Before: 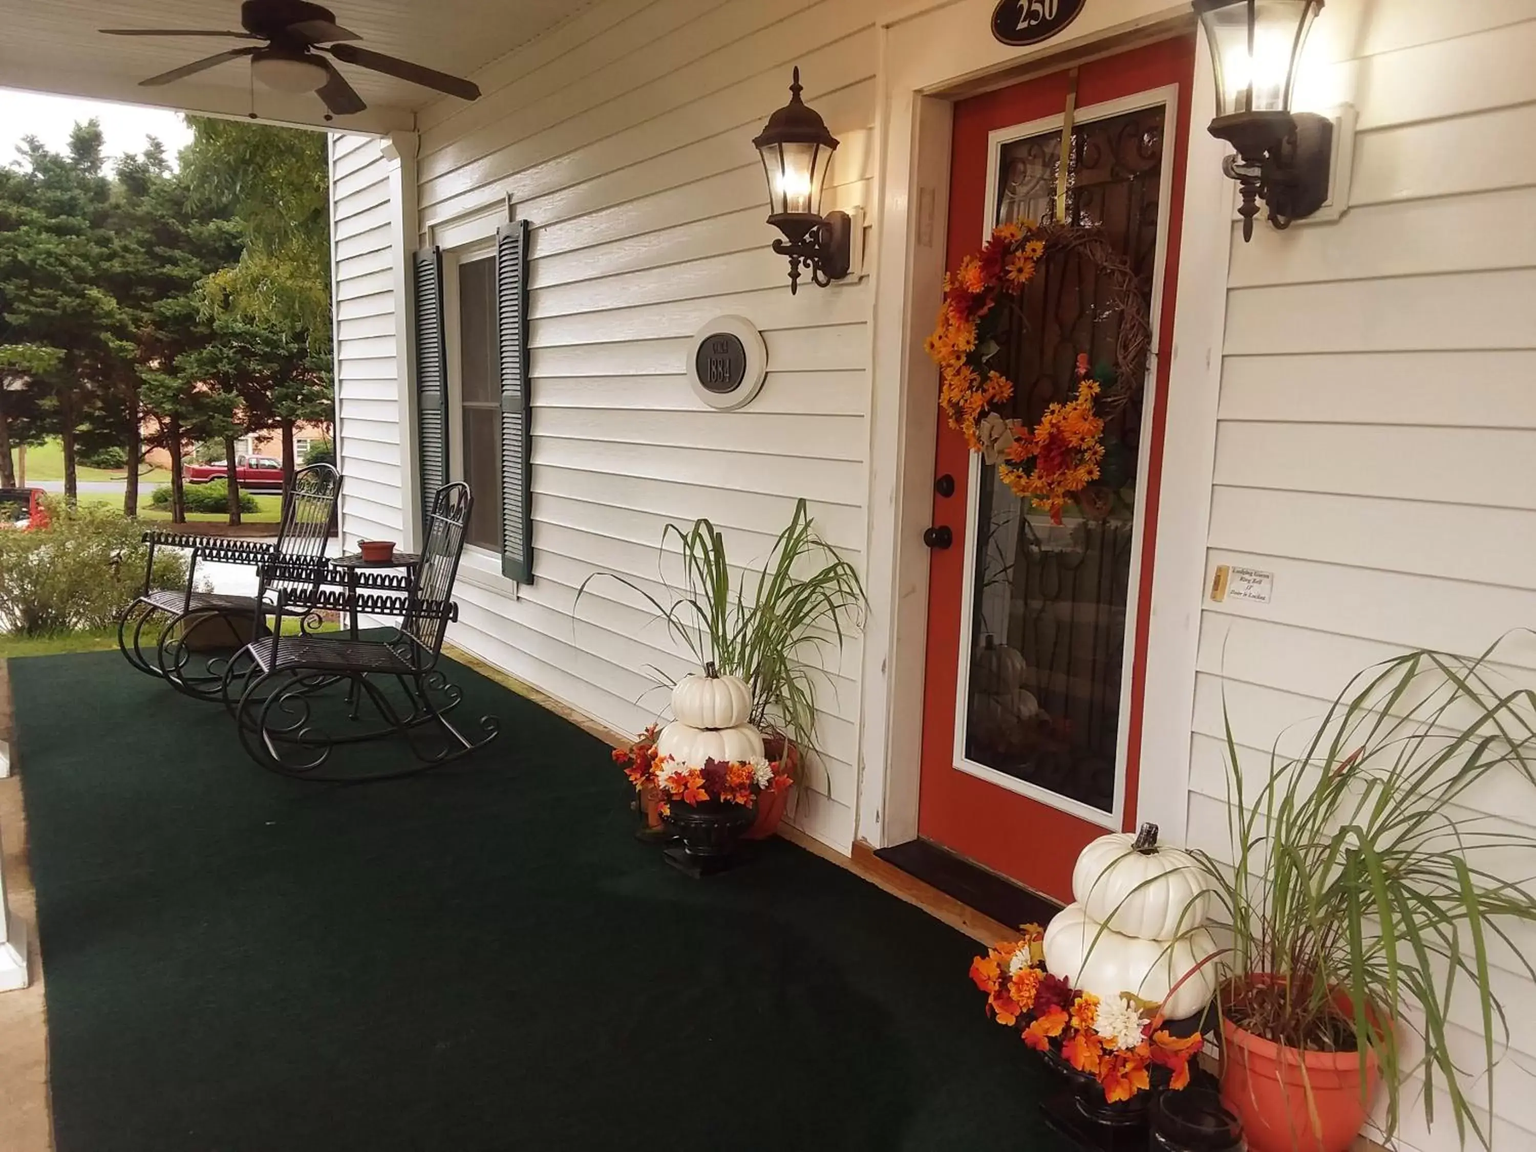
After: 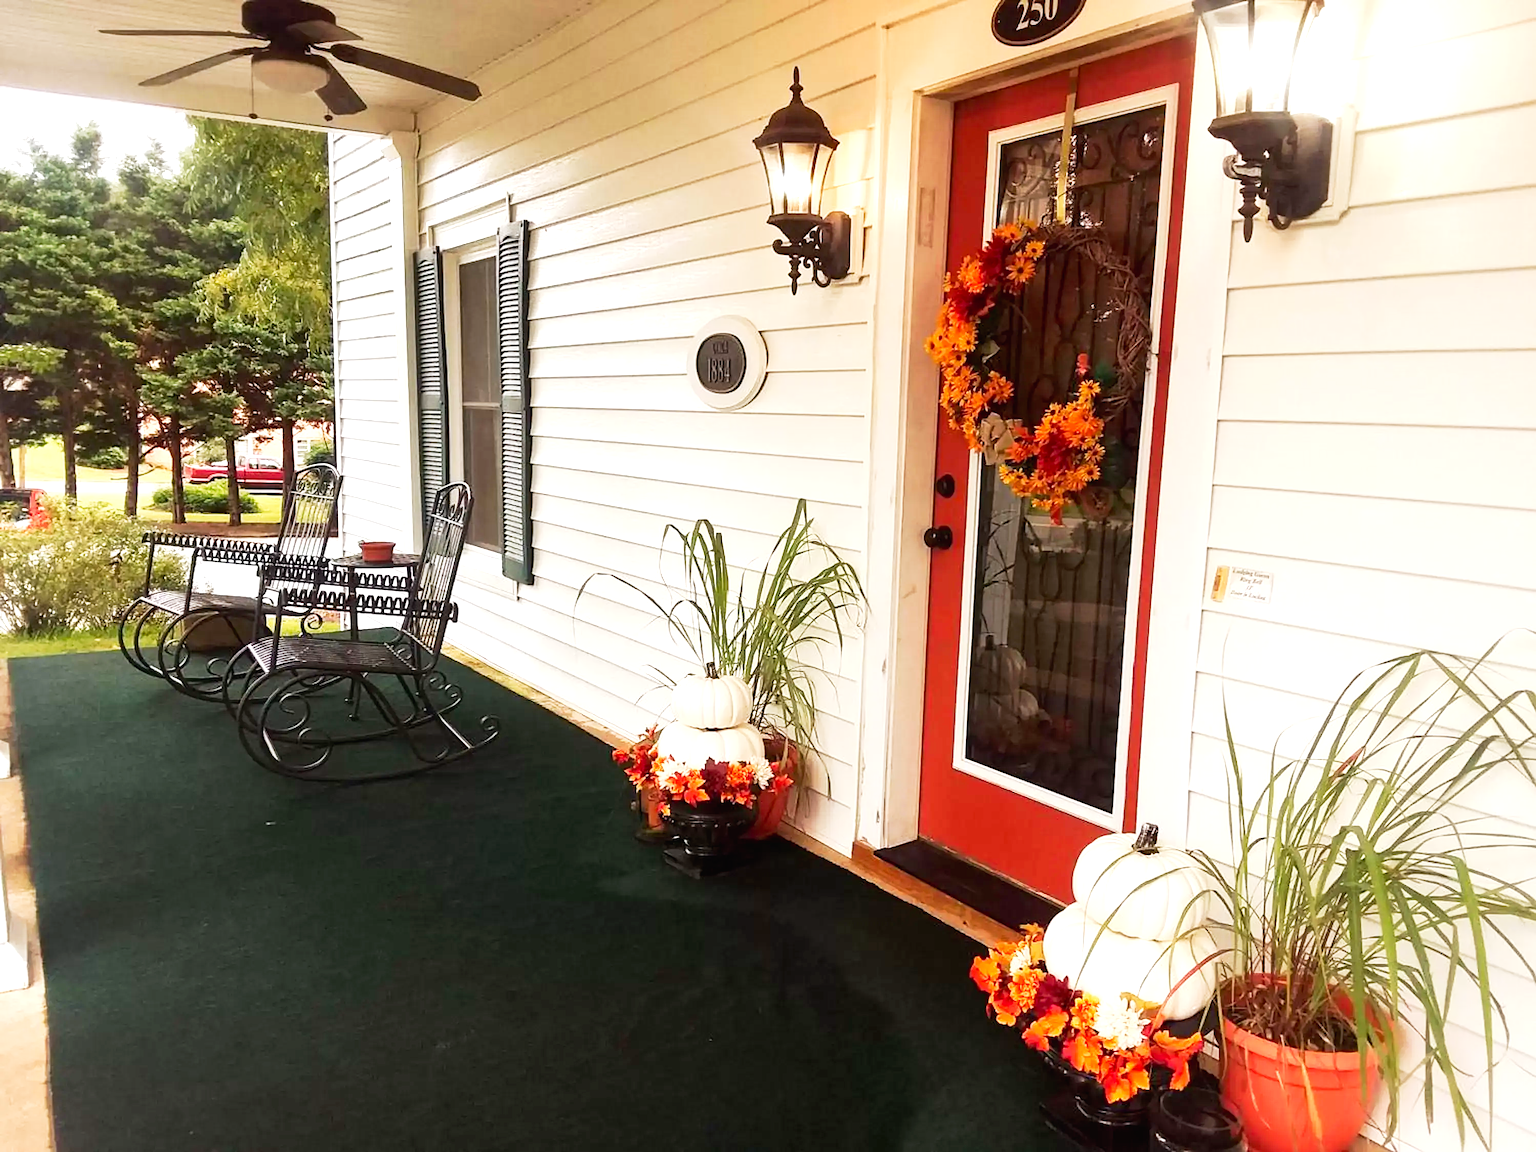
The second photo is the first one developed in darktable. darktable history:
exposure: exposure 0.946 EV, compensate exposure bias true, compensate highlight preservation false
sharpen: amount 0.213
tone curve: curves: ch0 [(0, 0.013) (0.054, 0.018) (0.205, 0.191) (0.289, 0.292) (0.39, 0.424) (0.493, 0.551) (0.647, 0.752) (0.796, 0.887) (1, 0.998)]; ch1 [(0, 0) (0.371, 0.339) (0.477, 0.452) (0.494, 0.495) (0.501, 0.501) (0.51, 0.516) (0.54, 0.557) (0.572, 0.605) (0.66, 0.701) (0.783, 0.804) (1, 1)]; ch2 [(0, 0) (0.32, 0.281) (0.403, 0.399) (0.441, 0.428) (0.47, 0.469) (0.498, 0.496) (0.524, 0.543) (0.551, 0.579) (0.633, 0.665) (0.7, 0.711) (1, 1)], preserve colors none
